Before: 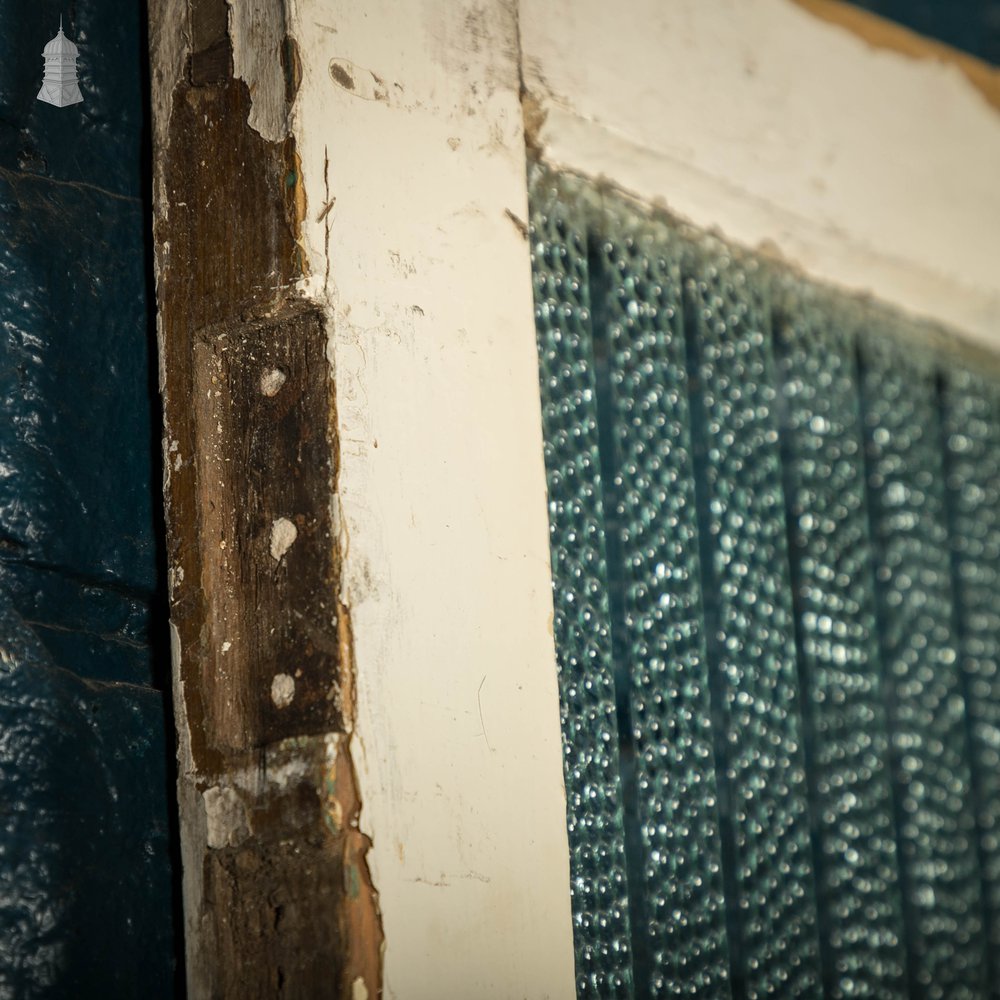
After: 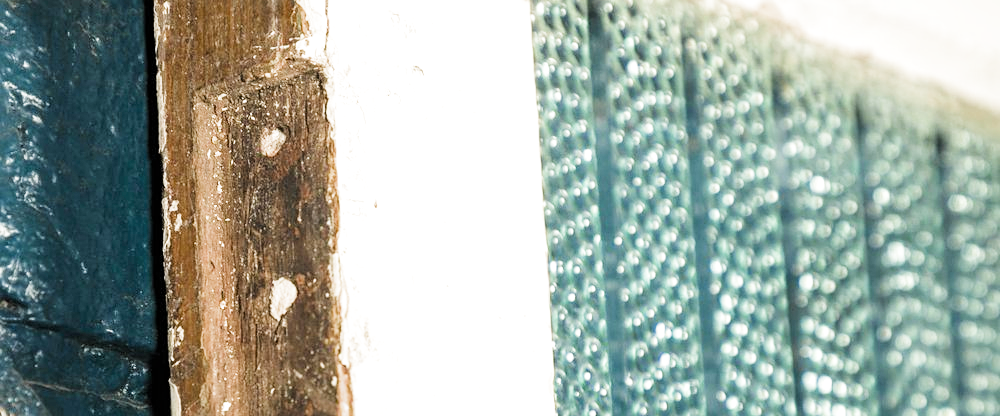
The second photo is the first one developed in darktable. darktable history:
filmic rgb: black relative exposure -7.65 EV, white relative exposure 4.56 EV, threshold 2.99 EV, hardness 3.61, add noise in highlights 0.001, color science v3 (2019), use custom middle-gray values true, contrast in highlights soft, enable highlight reconstruction true
sharpen: amount 0.211
crop and rotate: top 24.07%, bottom 34.261%
exposure: black level correction 0, exposure 2.366 EV, compensate highlight preservation false
